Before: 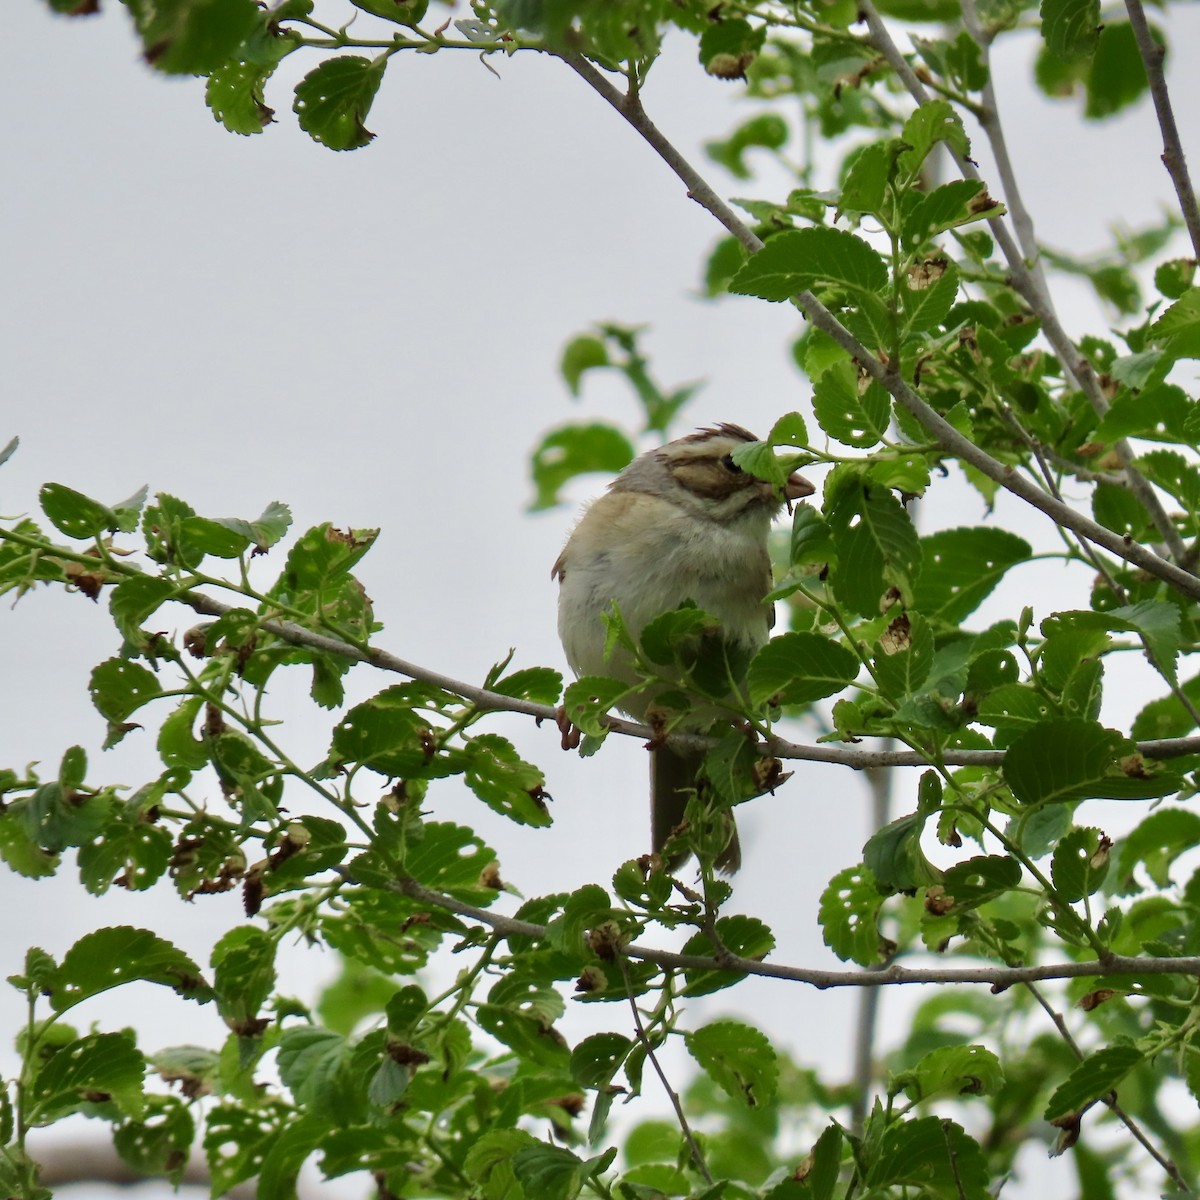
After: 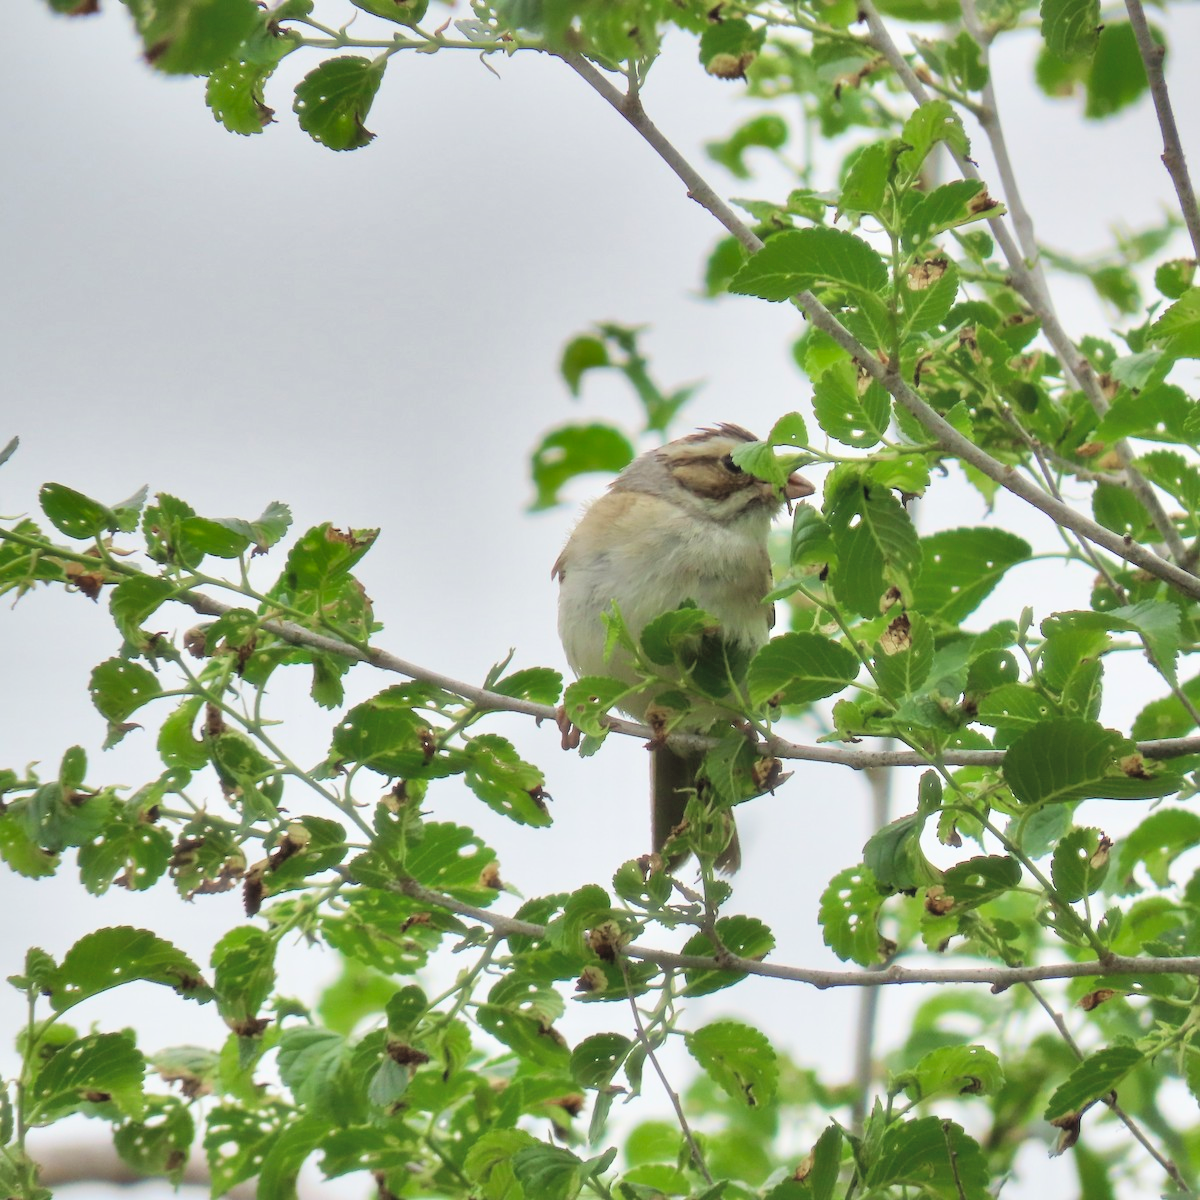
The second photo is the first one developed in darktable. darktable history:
global tonemap: drago (0.7, 100)
shadows and highlights: white point adjustment -3.64, highlights -63.34, highlights color adjustment 42%, soften with gaussian
haze removal: strength -0.1, adaptive false
